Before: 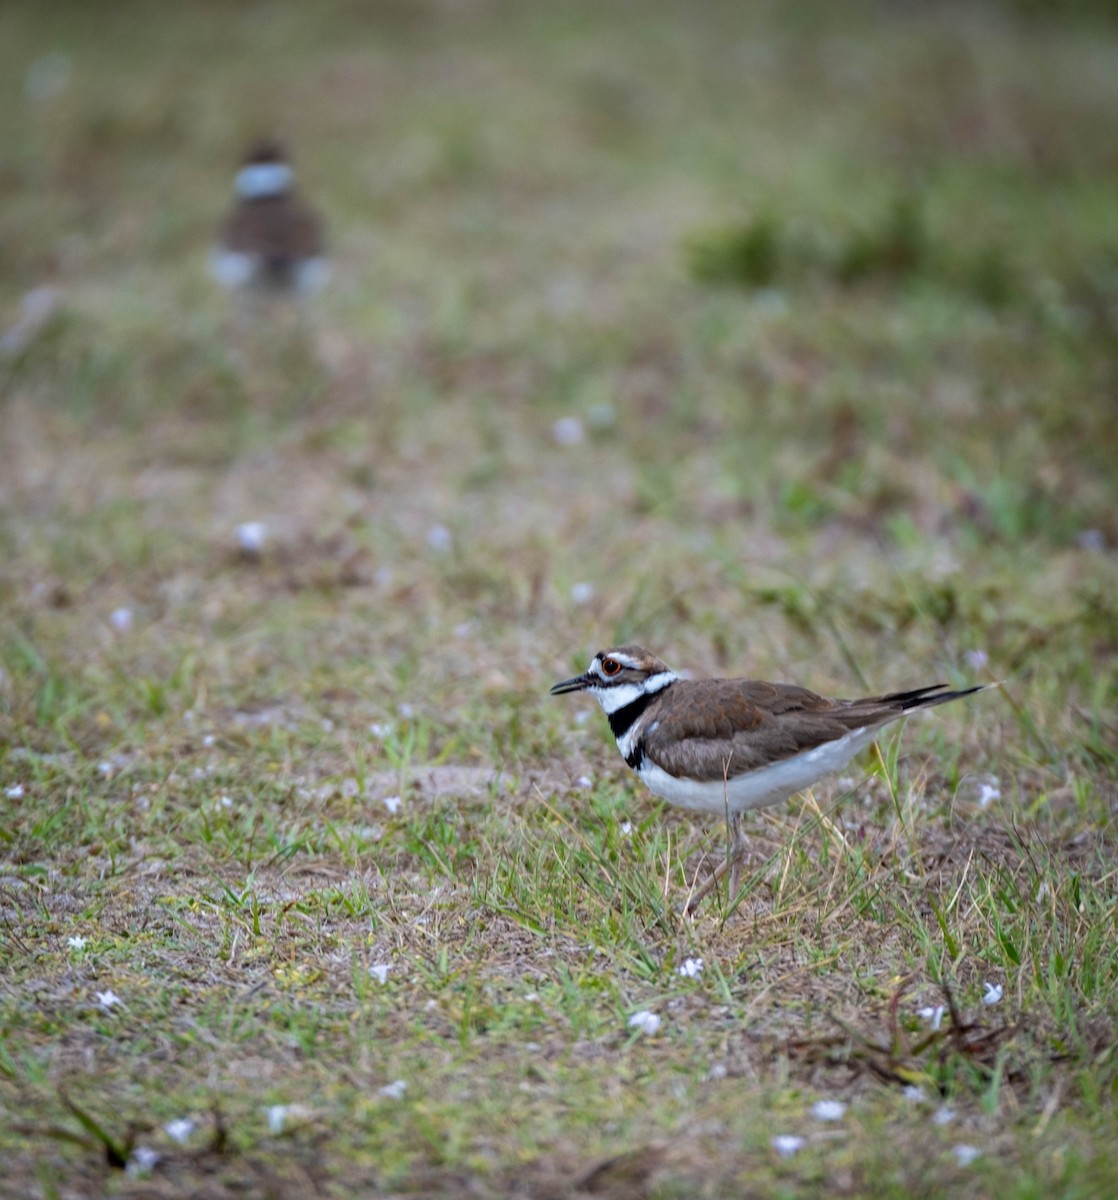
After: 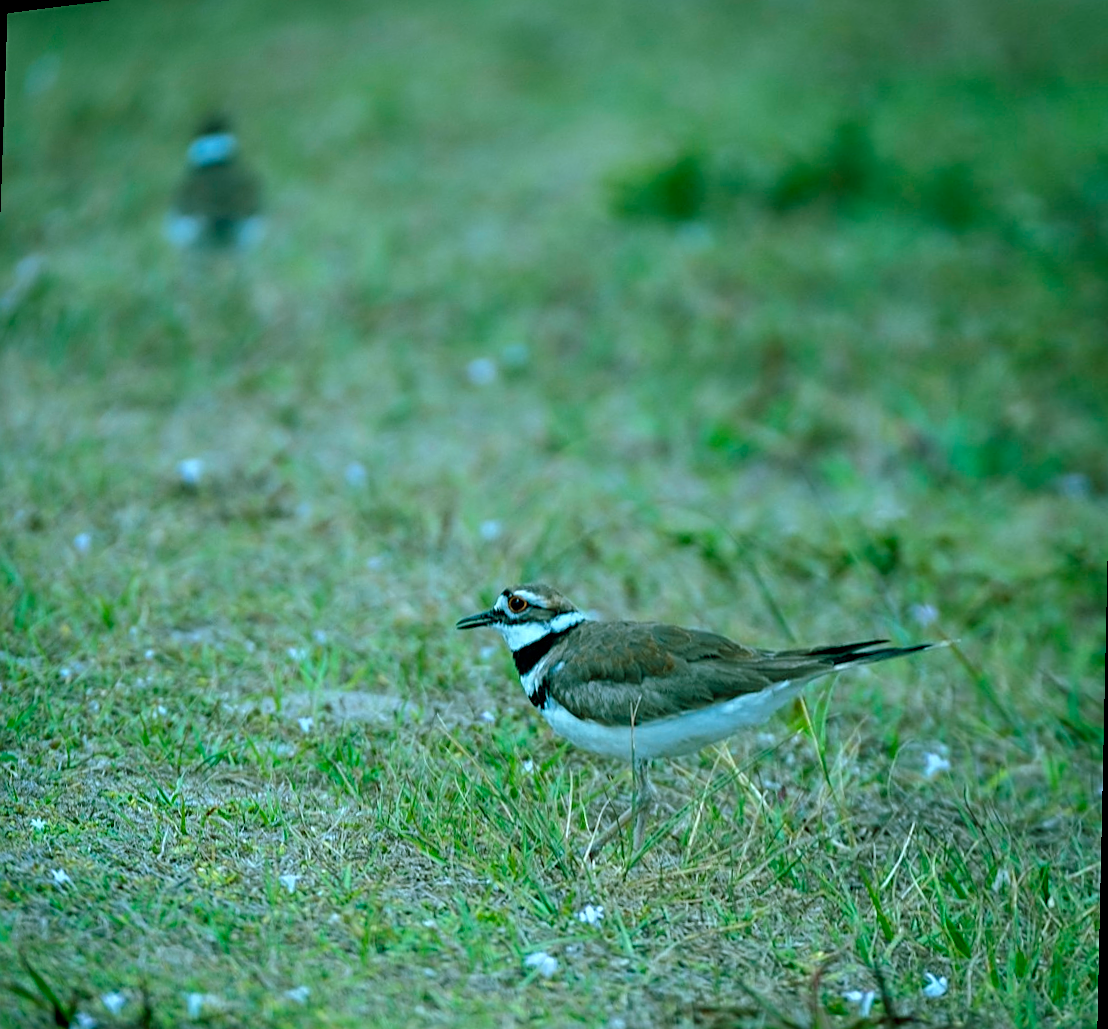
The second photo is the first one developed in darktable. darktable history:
color balance rgb: shadows lift › chroma 11.71%, shadows lift › hue 133.46°, power › chroma 2.15%, power › hue 166.83°, highlights gain › chroma 4%, highlights gain › hue 200.2°, perceptual saturation grading › global saturation 18.05%
rotate and perspective: rotation 1.69°, lens shift (vertical) -0.023, lens shift (horizontal) -0.291, crop left 0.025, crop right 0.988, crop top 0.092, crop bottom 0.842
sharpen: on, module defaults
